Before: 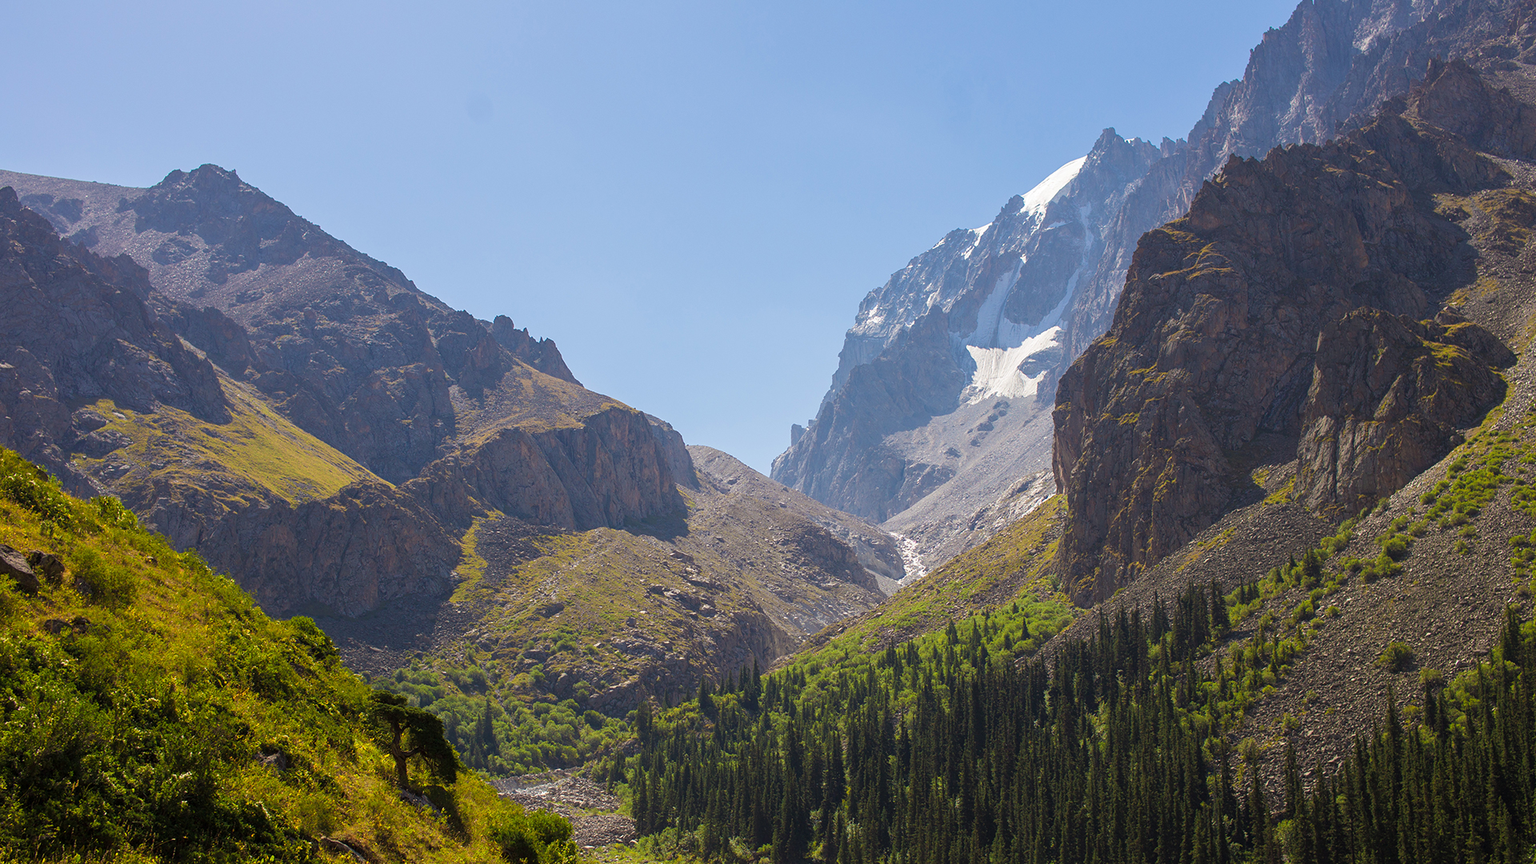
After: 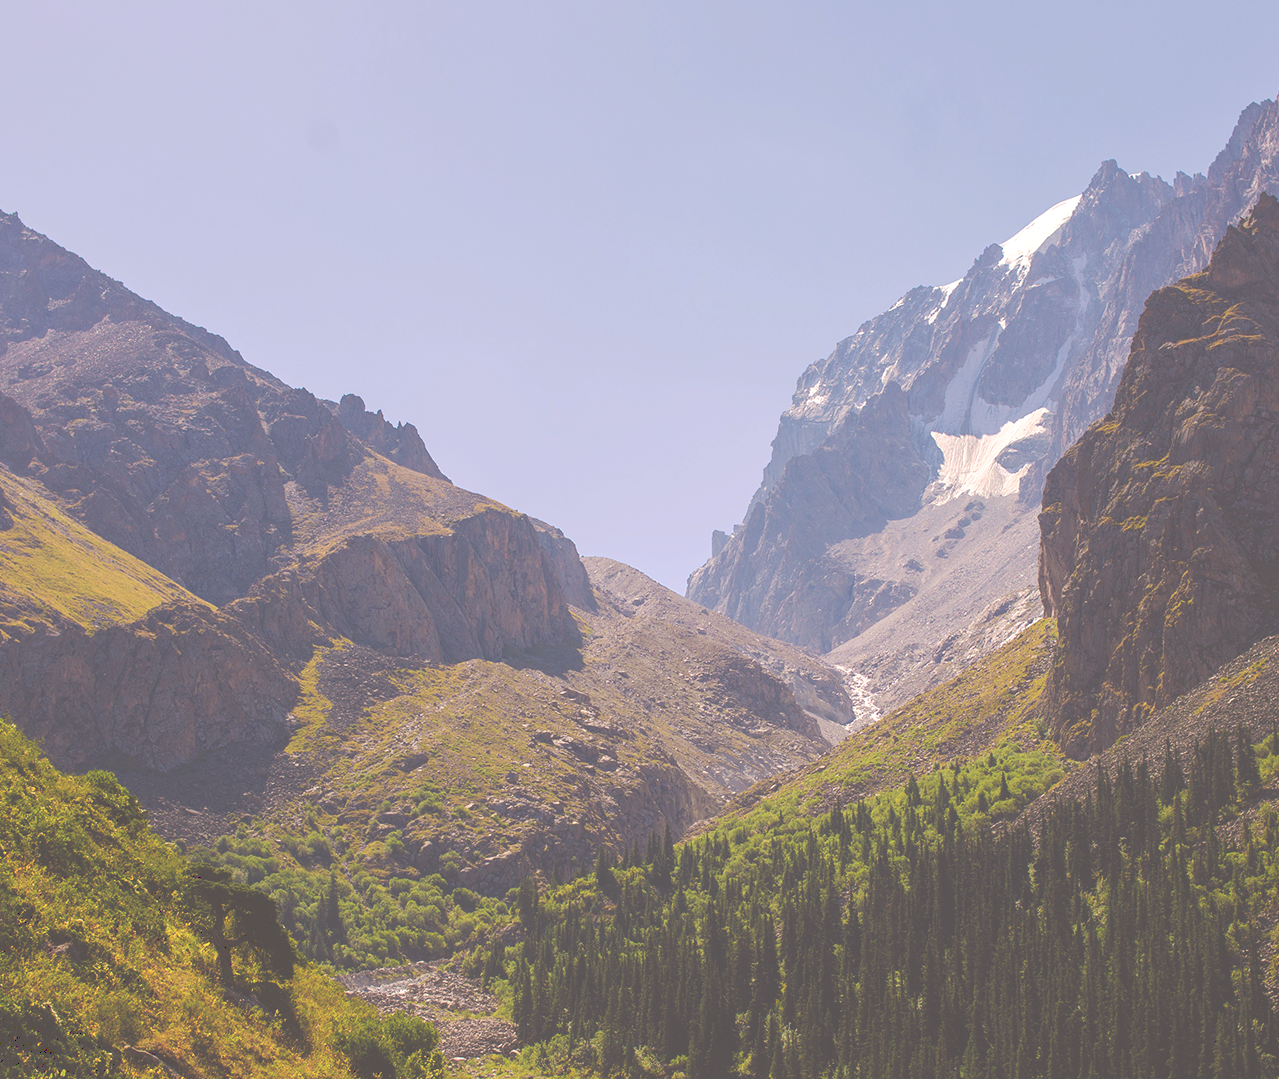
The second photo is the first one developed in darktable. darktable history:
color correction: highlights a* 7.34, highlights b* 4.37
exposure: exposure 0.191 EV, compensate highlight preservation false
crop and rotate: left 14.436%, right 18.898%
tone curve: curves: ch0 [(0, 0) (0.003, 0.346) (0.011, 0.346) (0.025, 0.346) (0.044, 0.35) (0.069, 0.354) (0.1, 0.361) (0.136, 0.368) (0.177, 0.381) (0.224, 0.395) (0.277, 0.421) (0.335, 0.458) (0.399, 0.502) (0.468, 0.556) (0.543, 0.617) (0.623, 0.685) (0.709, 0.748) (0.801, 0.814) (0.898, 0.865) (1, 1)], preserve colors none
